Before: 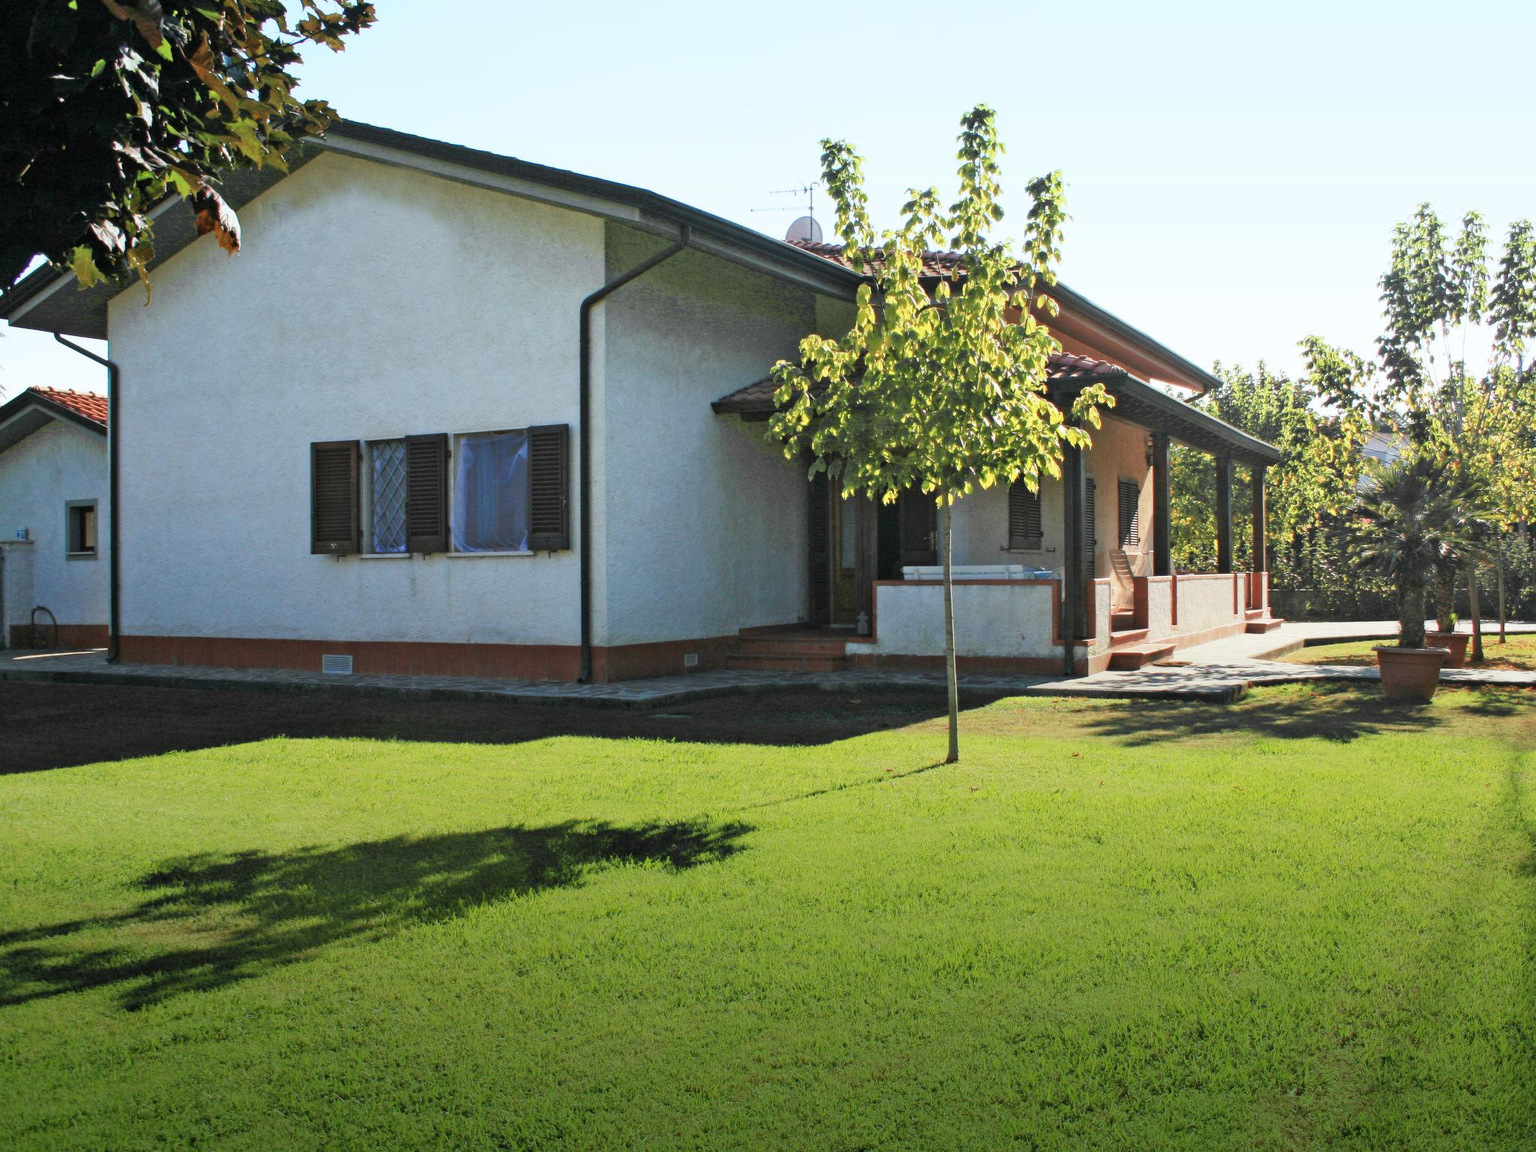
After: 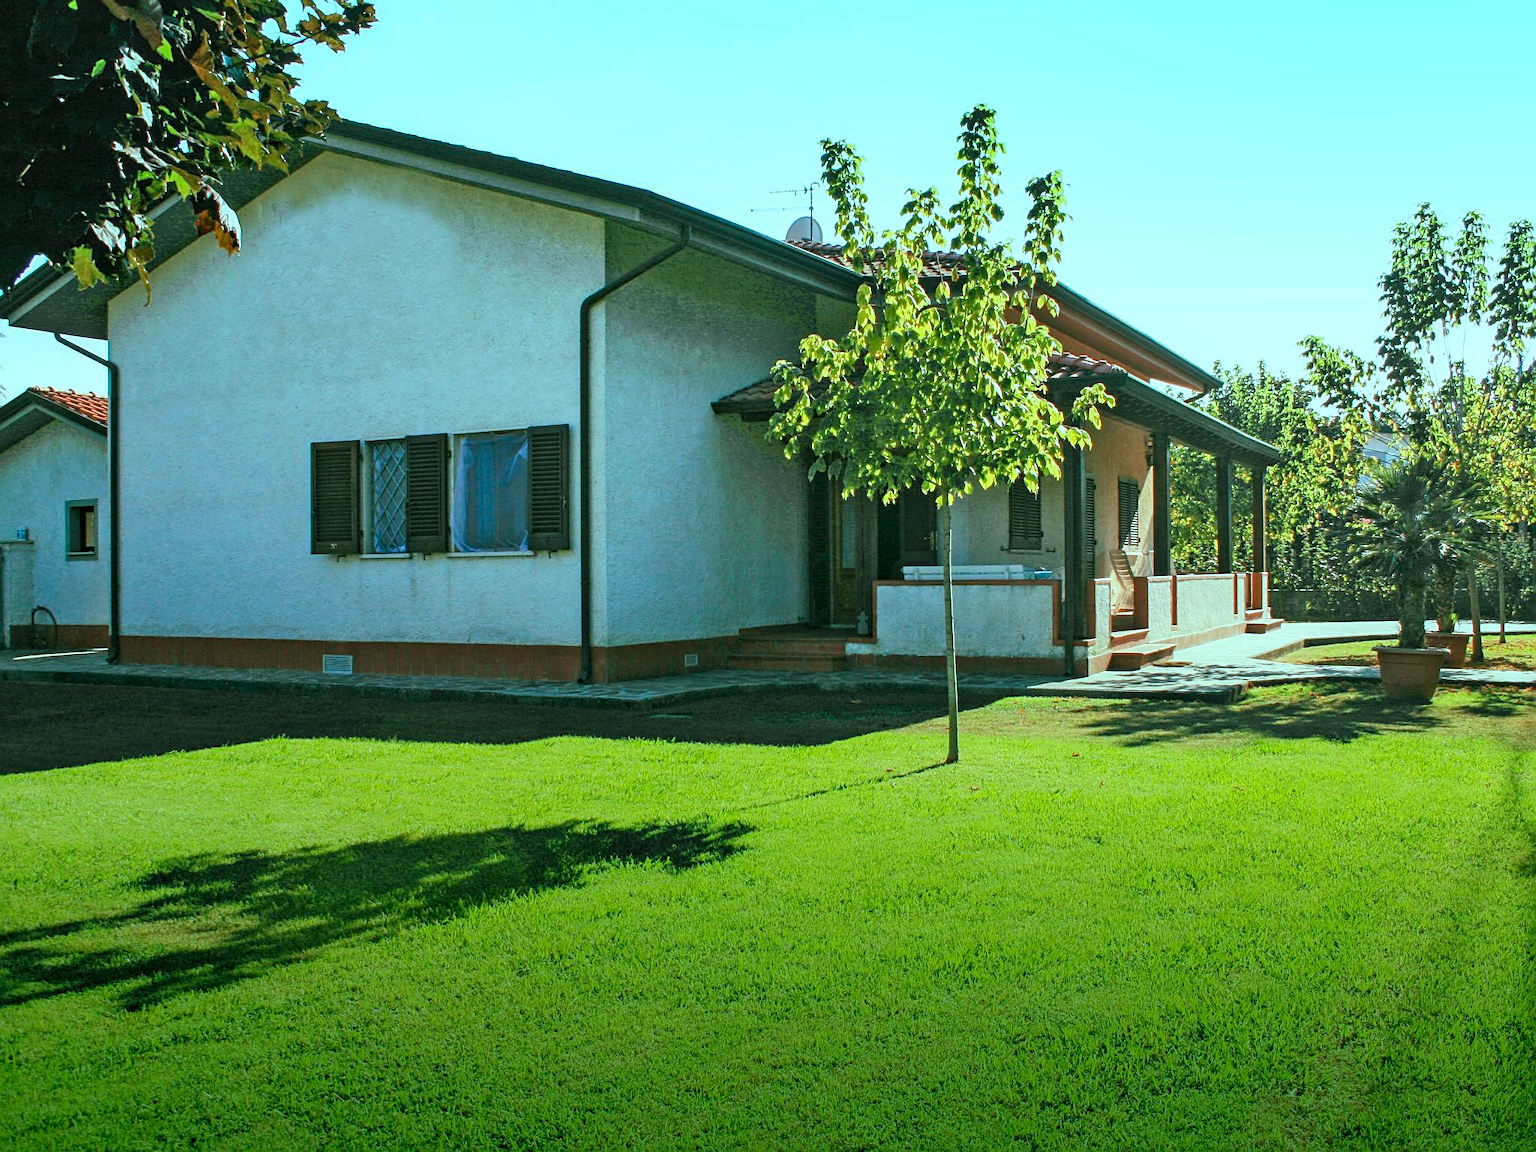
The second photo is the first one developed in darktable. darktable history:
local contrast: on, module defaults
shadows and highlights: radius 264.75, soften with gaussian
color balance rgb: shadows lift › chroma 11.71%, shadows lift › hue 133.46°, highlights gain › chroma 4%, highlights gain › hue 200.2°, perceptual saturation grading › global saturation 18.05%
sharpen: on, module defaults
